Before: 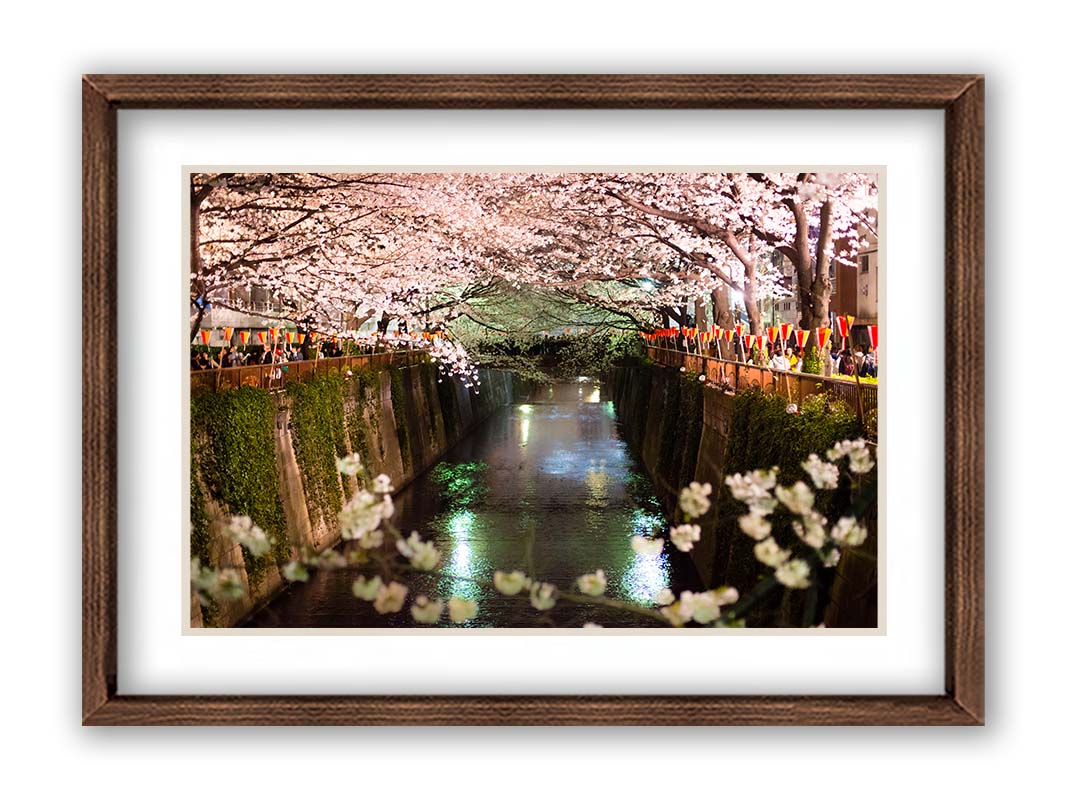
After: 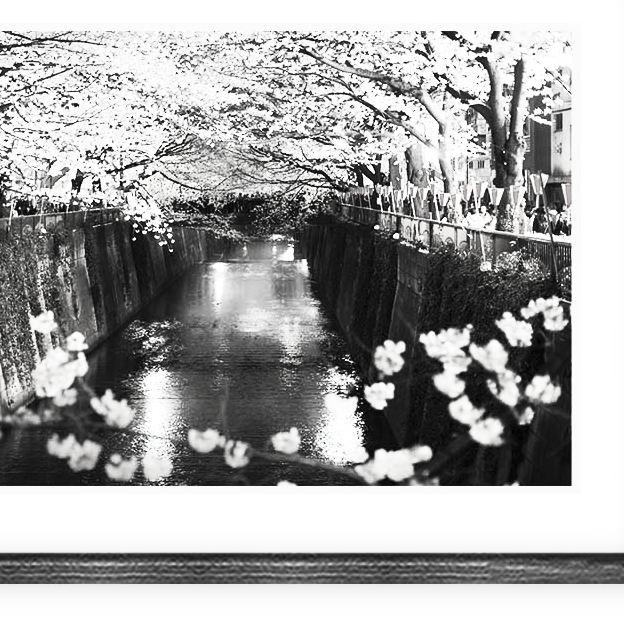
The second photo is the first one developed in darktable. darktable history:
contrast brightness saturation: contrast 0.536, brightness 0.488, saturation -0.983
crop and rotate: left 28.727%, top 17.829%, right 12.758%, bottom 3.498%
